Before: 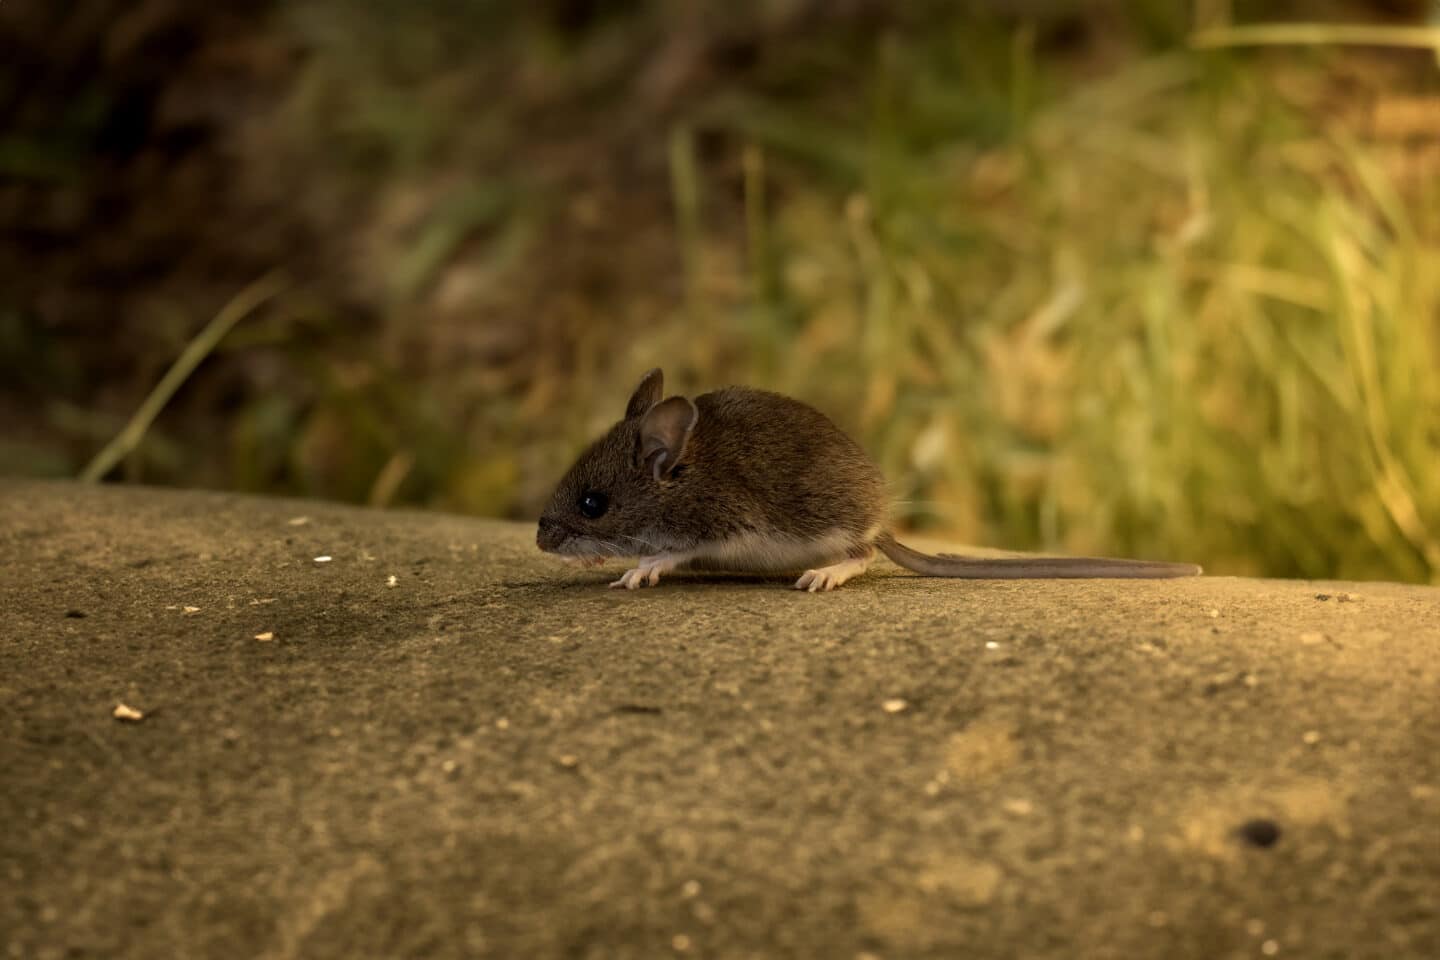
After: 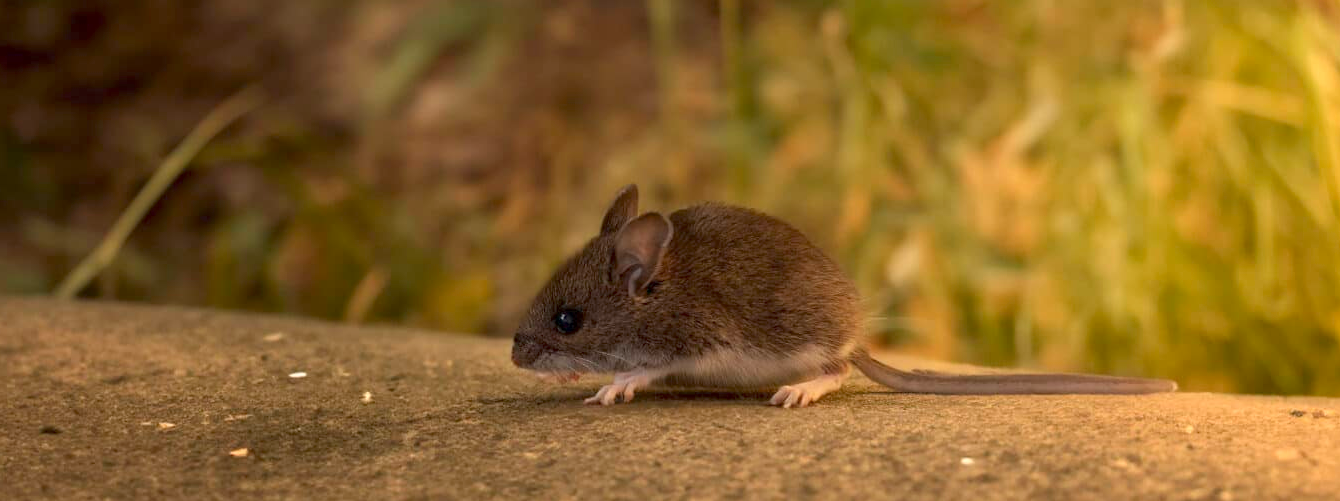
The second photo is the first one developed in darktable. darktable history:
crop: left 1.744%, top 19.225%, right 5.069%, bottom 28.357%
tone equalizer: on, module defaults
